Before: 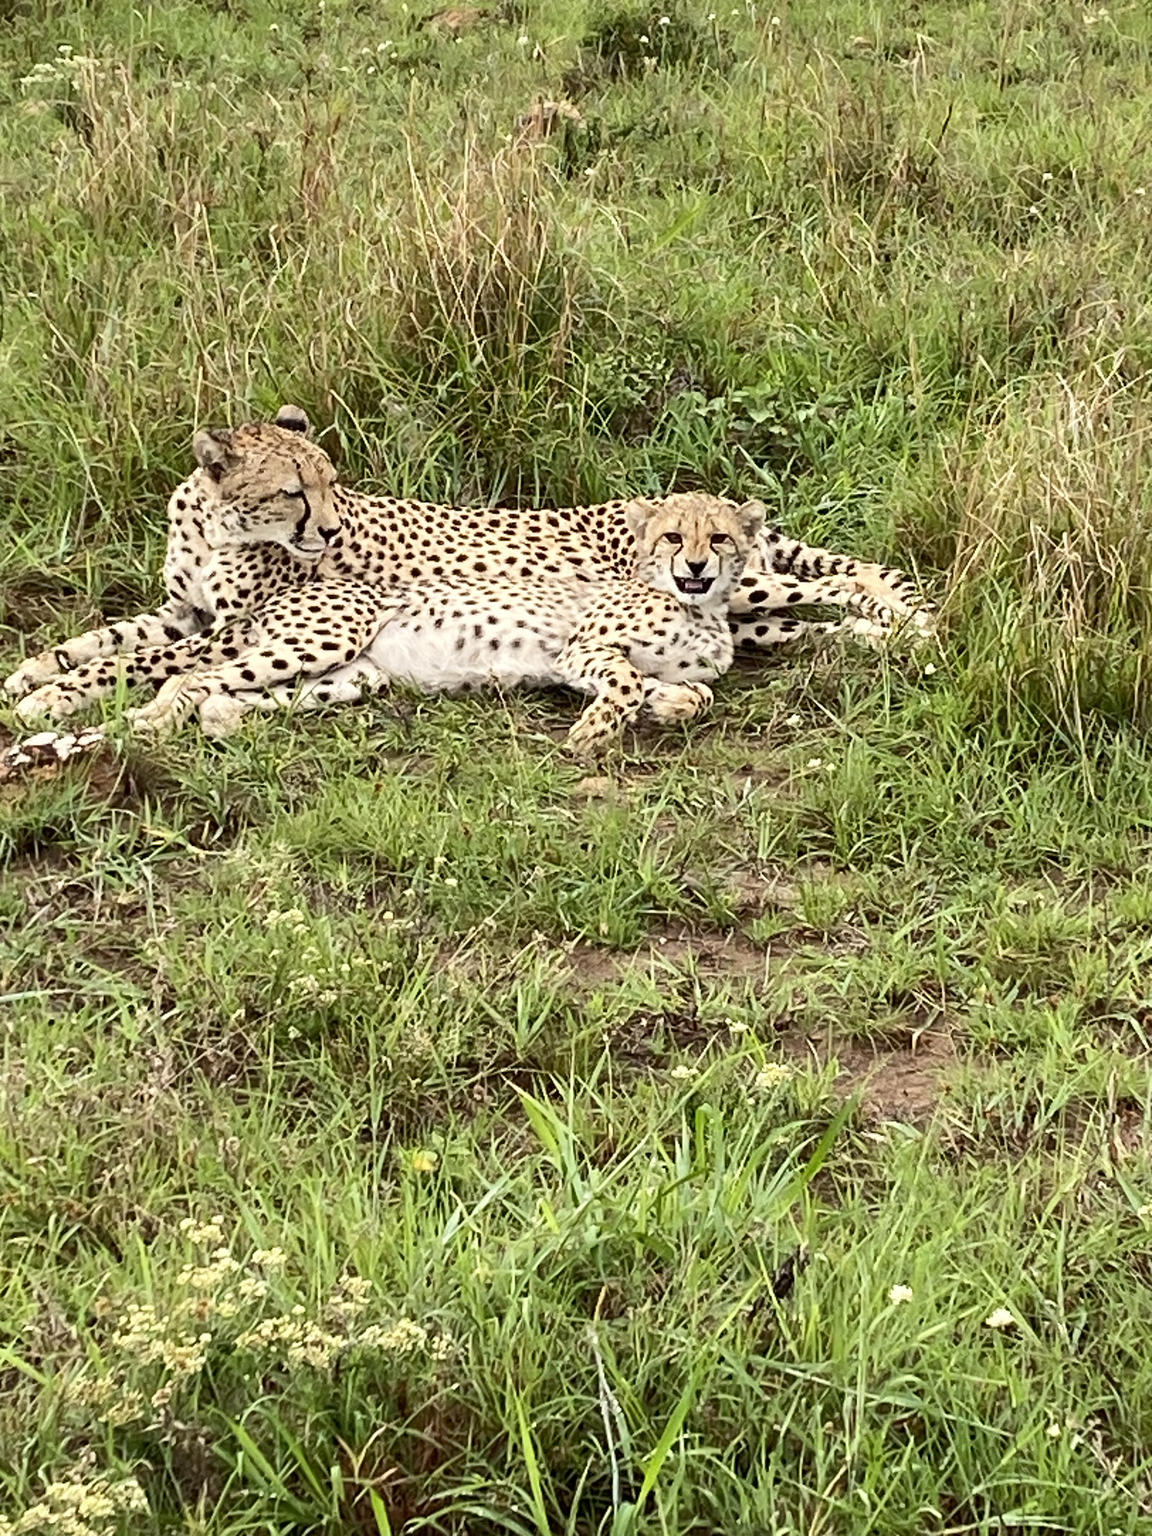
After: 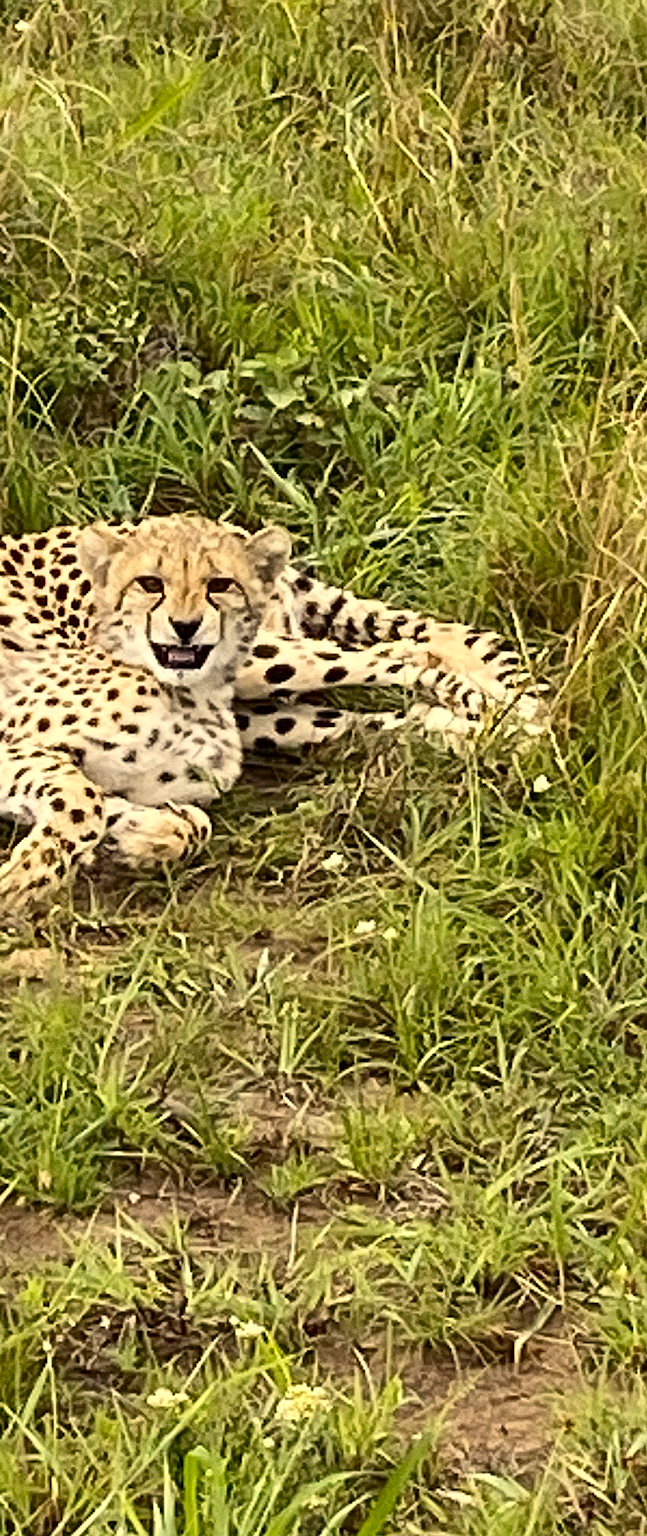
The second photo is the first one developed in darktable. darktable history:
color contrast: green-magenta contrast 0.8, blue-yellow contrast 1.1, unbound 0
grain: coarseness 0.09 ISO, strength 40%
sharpen: amount 0.2
white balance: red 1.045, blue 0.932
crop and rotate: left 49.936%, top 10.094%, right 13.136%, bottom 24.256%
base curve: curves: ch0 [(0, 0) (0.303, 0.277) (1, 1)]
